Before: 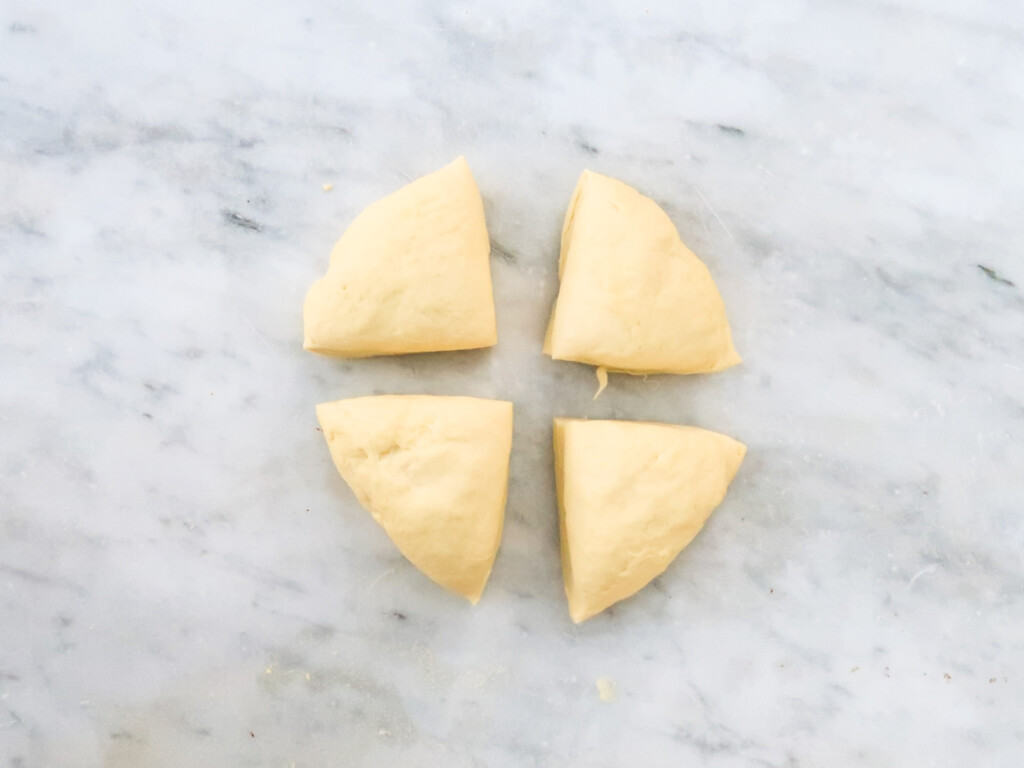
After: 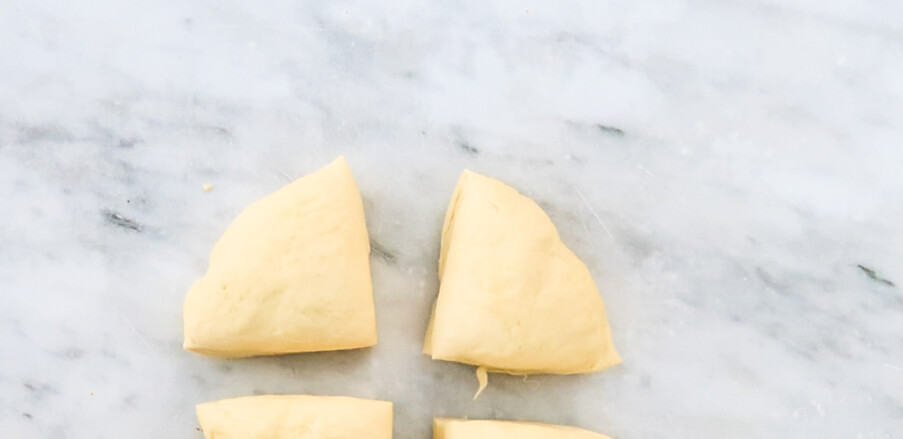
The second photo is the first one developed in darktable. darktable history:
sharpen: radius 1.864, amount 0.398, threshold 1.271
crop and rotate: left 11.812%, bottom 42.776%
